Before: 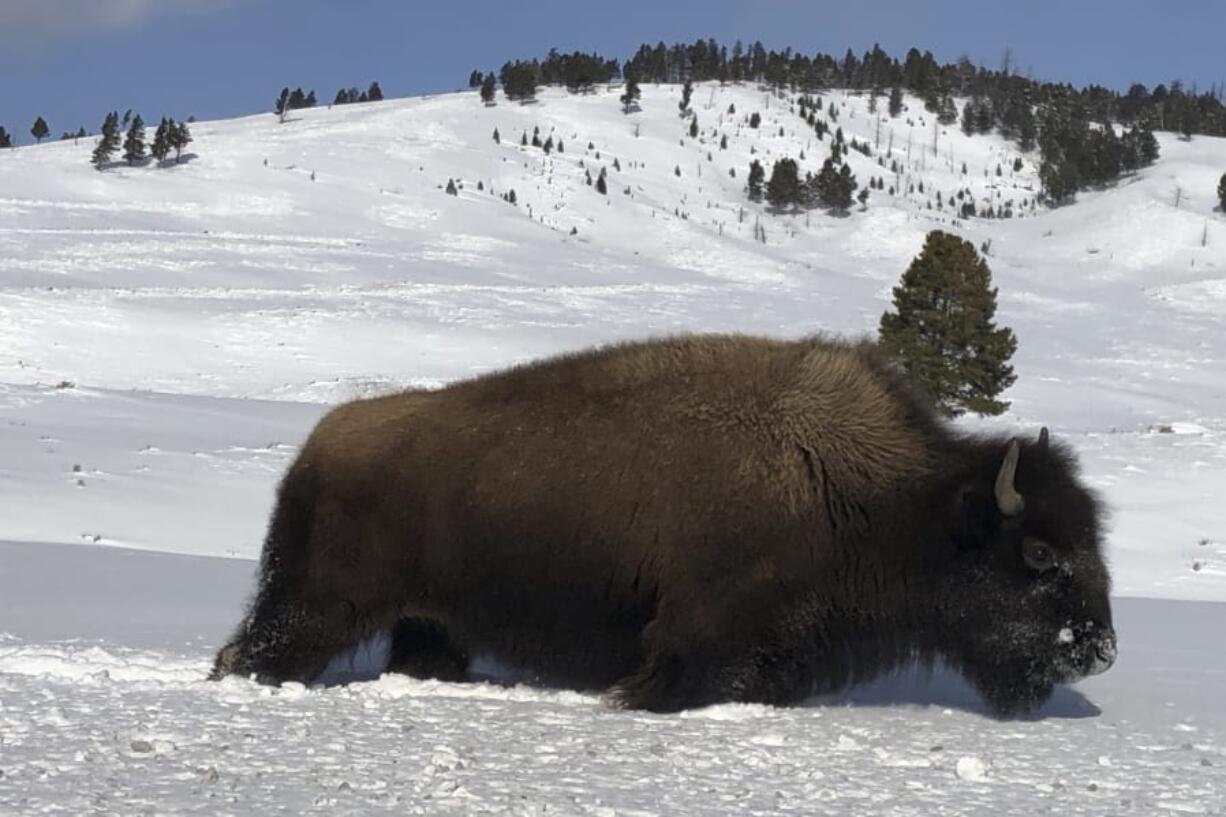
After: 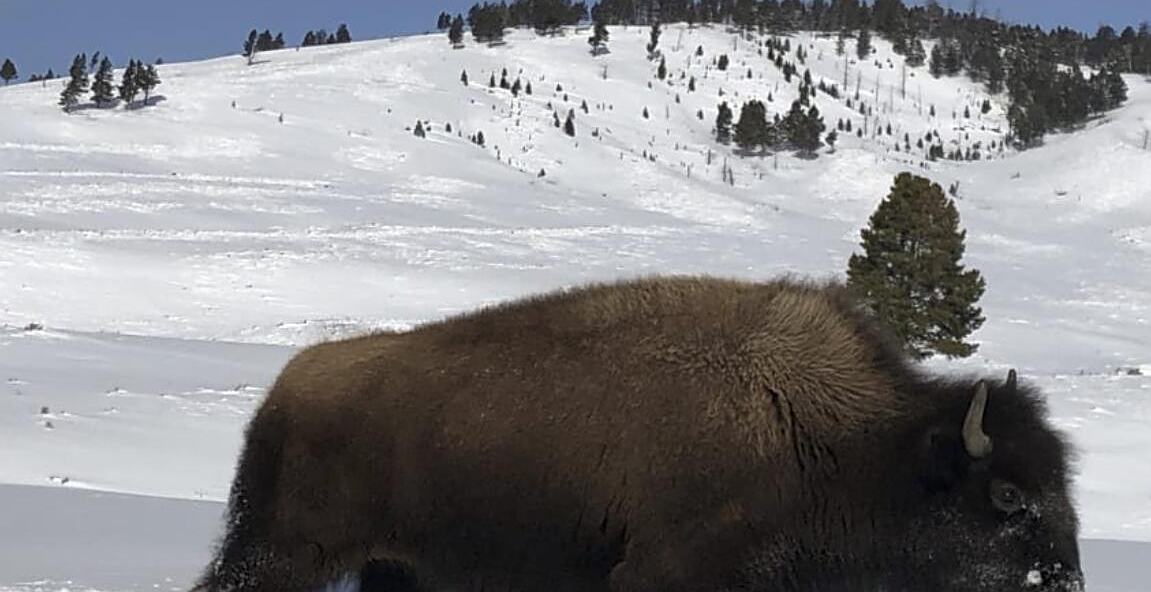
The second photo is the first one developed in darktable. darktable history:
crop: left 2.676%, top 7.172%, right 3.414%, bottom 20.281%
sharpen: on, module defaults
color correction: highlights b* 0.051
